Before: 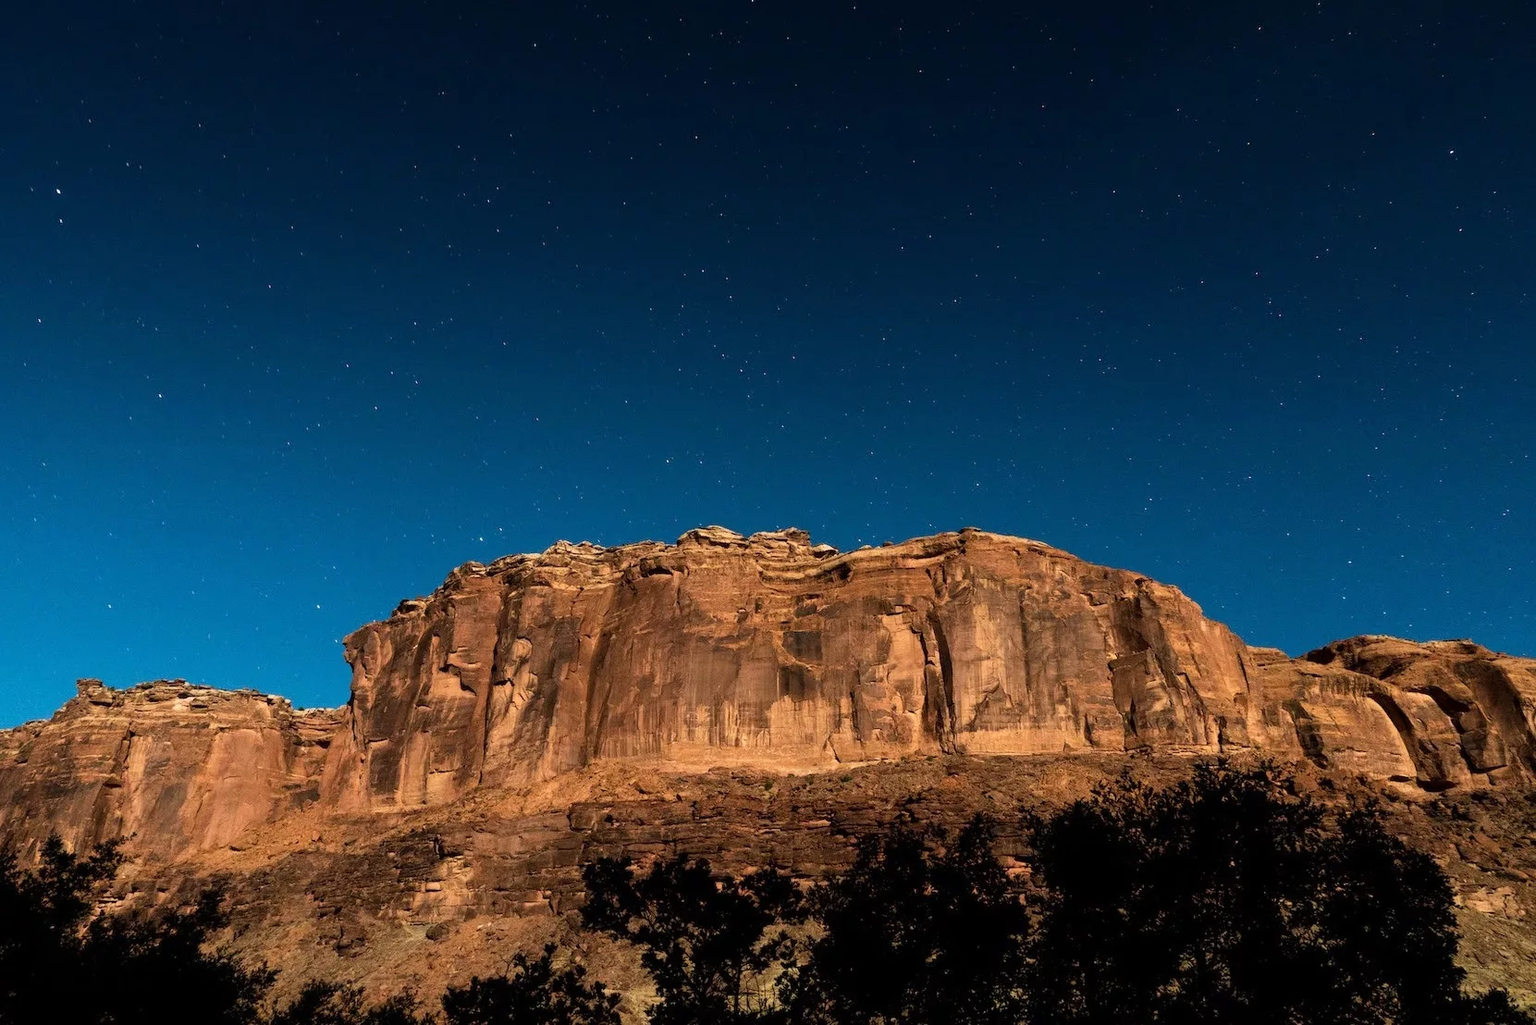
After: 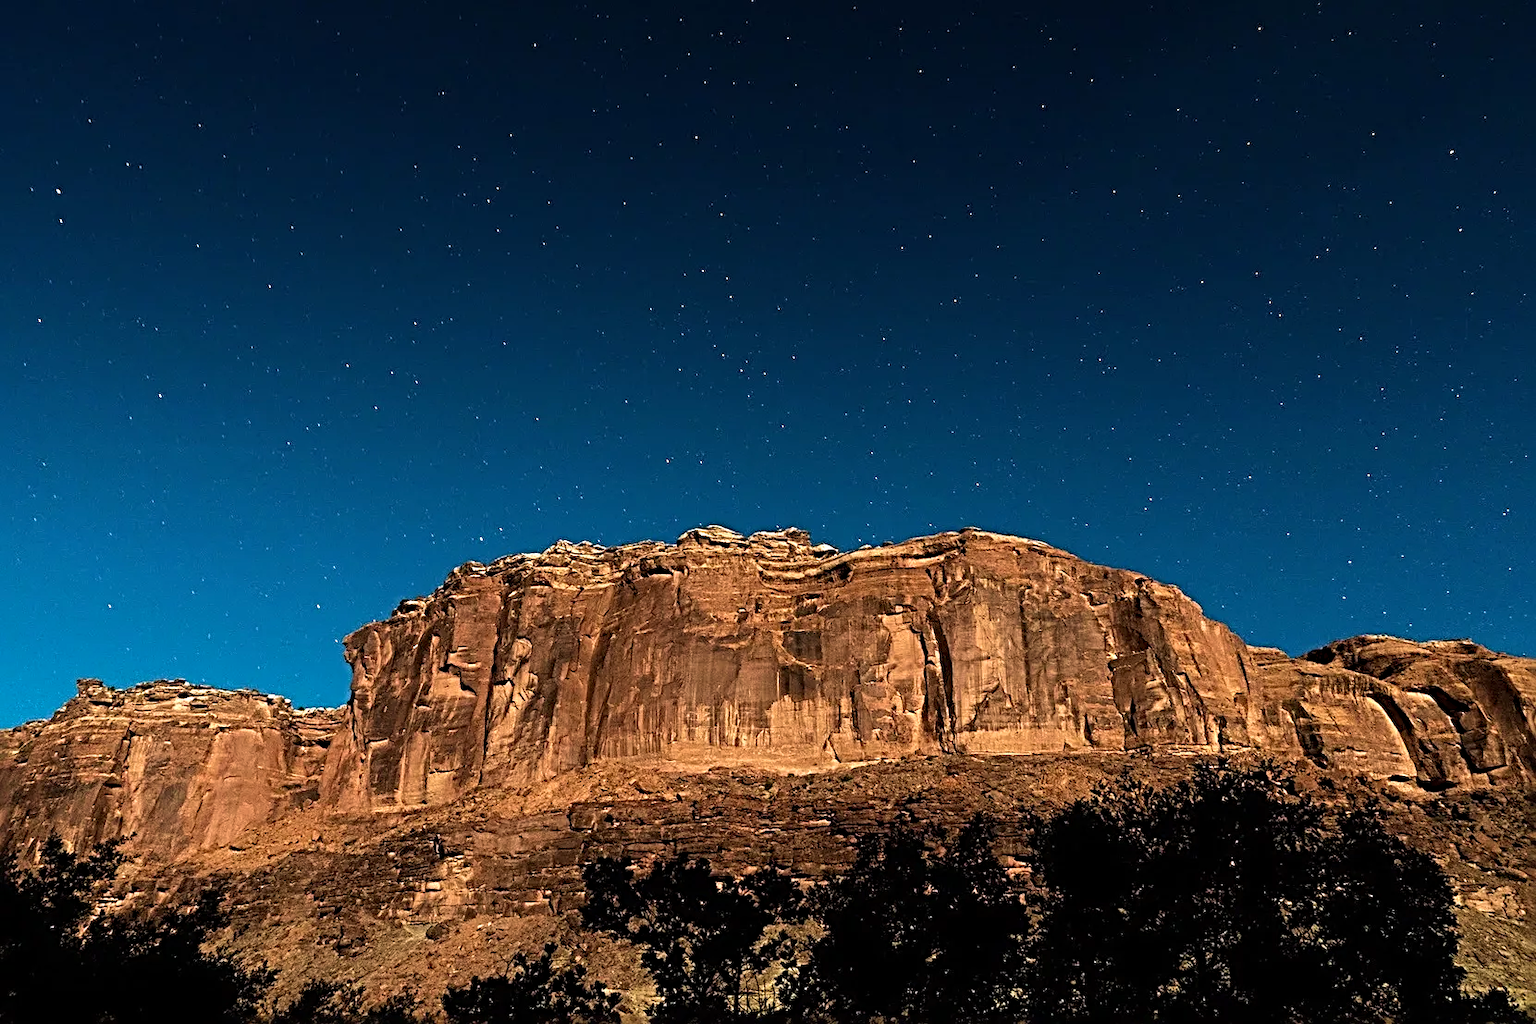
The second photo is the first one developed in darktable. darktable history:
velvia: on, module defaults
levels: levels [0, 0.498, 0.996]
sharpen: radius 3.69, amount 0.928
